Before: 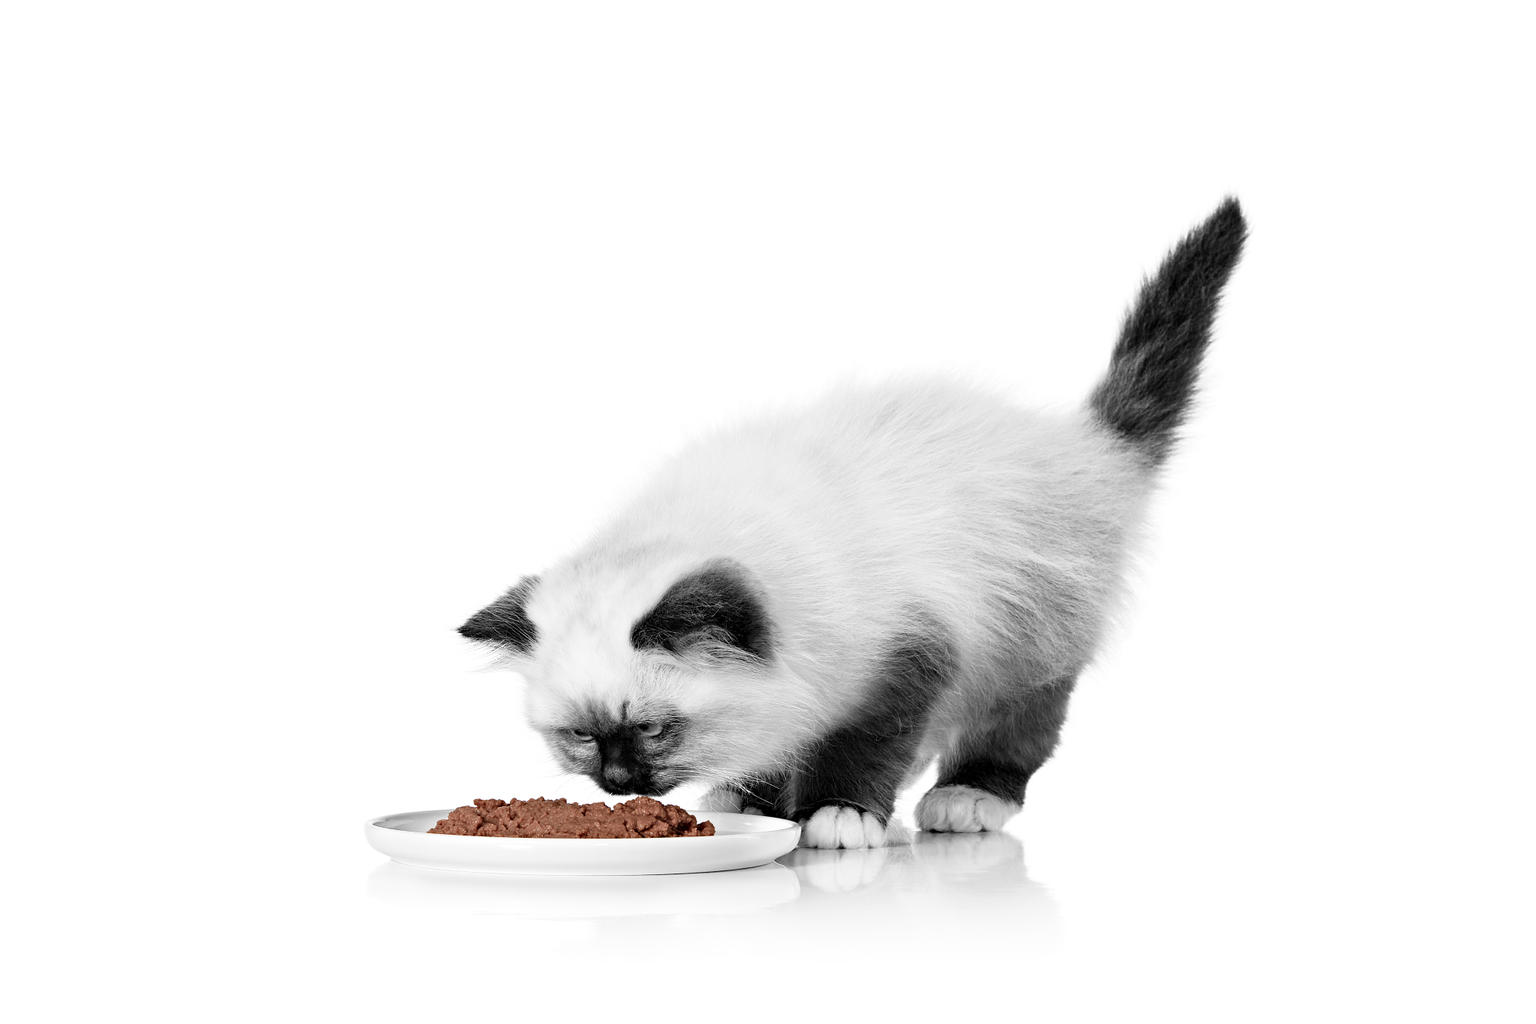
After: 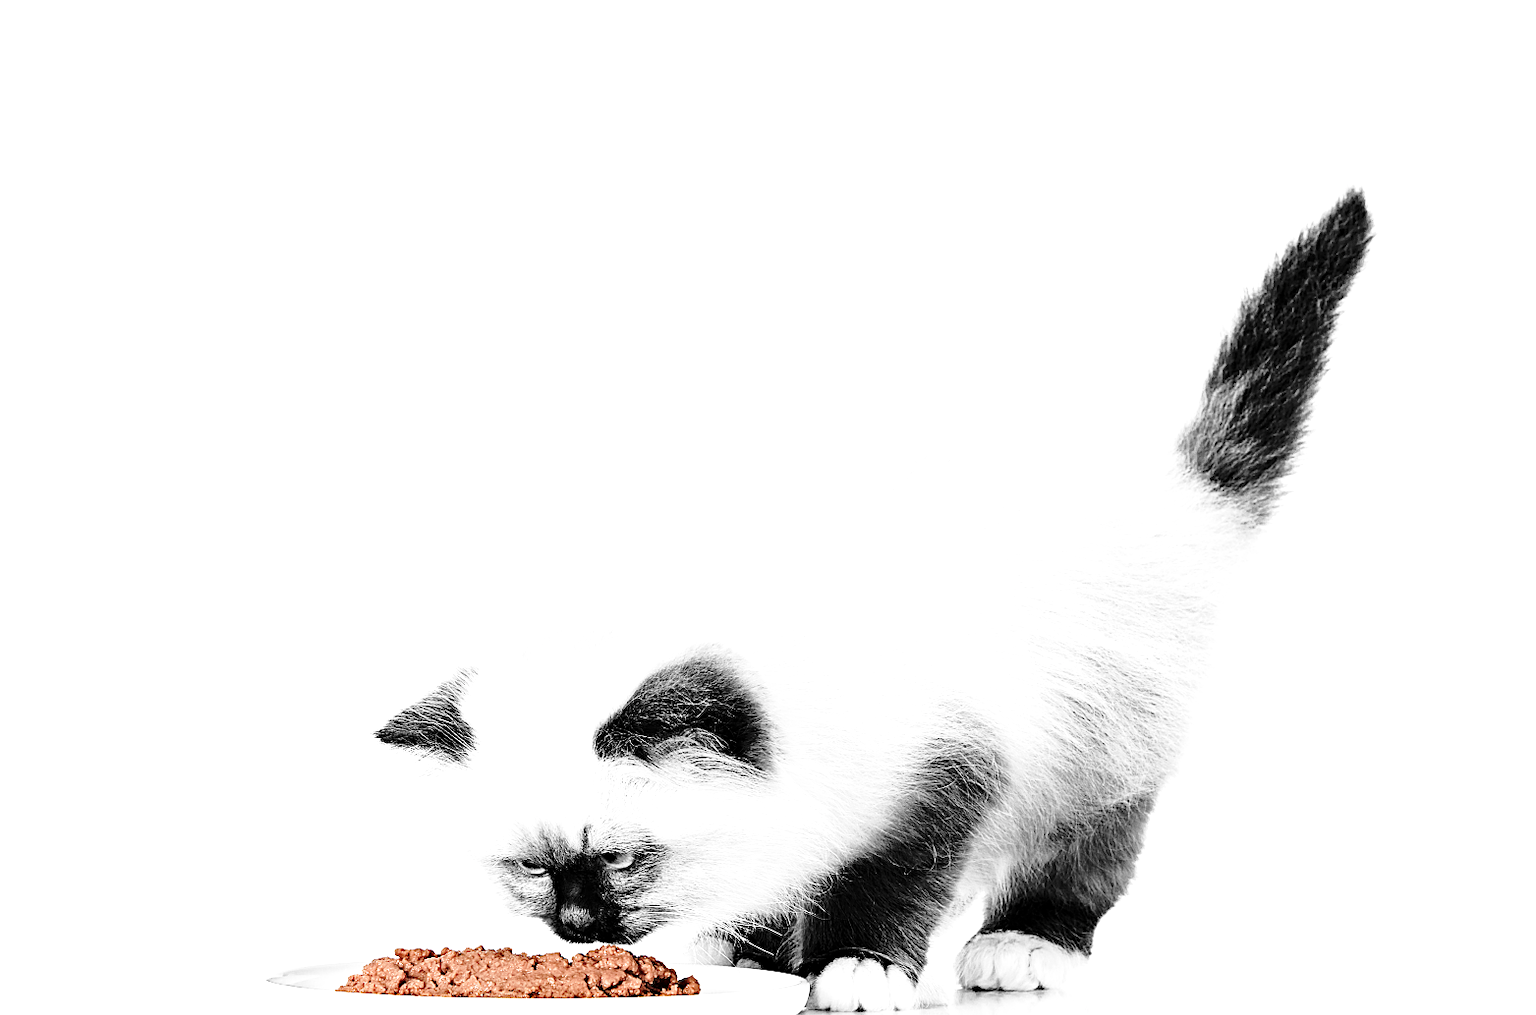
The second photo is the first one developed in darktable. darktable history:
crop and rotate: left 10.57%, top 5.074%, right 10.446%, bottom 16.623%
base curve: curves: ch0 [(0, 0) (0.028, 0.03) (0.121, 0.232) (0.46, 0.748) (0.859, 0.968) (1, 1)], preserve colors none
sharpen: amount 0.494
tone equalizer: -8 EV -0.781 EV, -7 EV -0.667 EV, -6 EV -0.628 EV, -5 EV -0.419 EV, -3 EV 0.386 EV, -2 EV 0.6 EV, -1 EV 0.688 EV, +0 EV 0.731 EV, mask exposure compensation -0.509 EV
